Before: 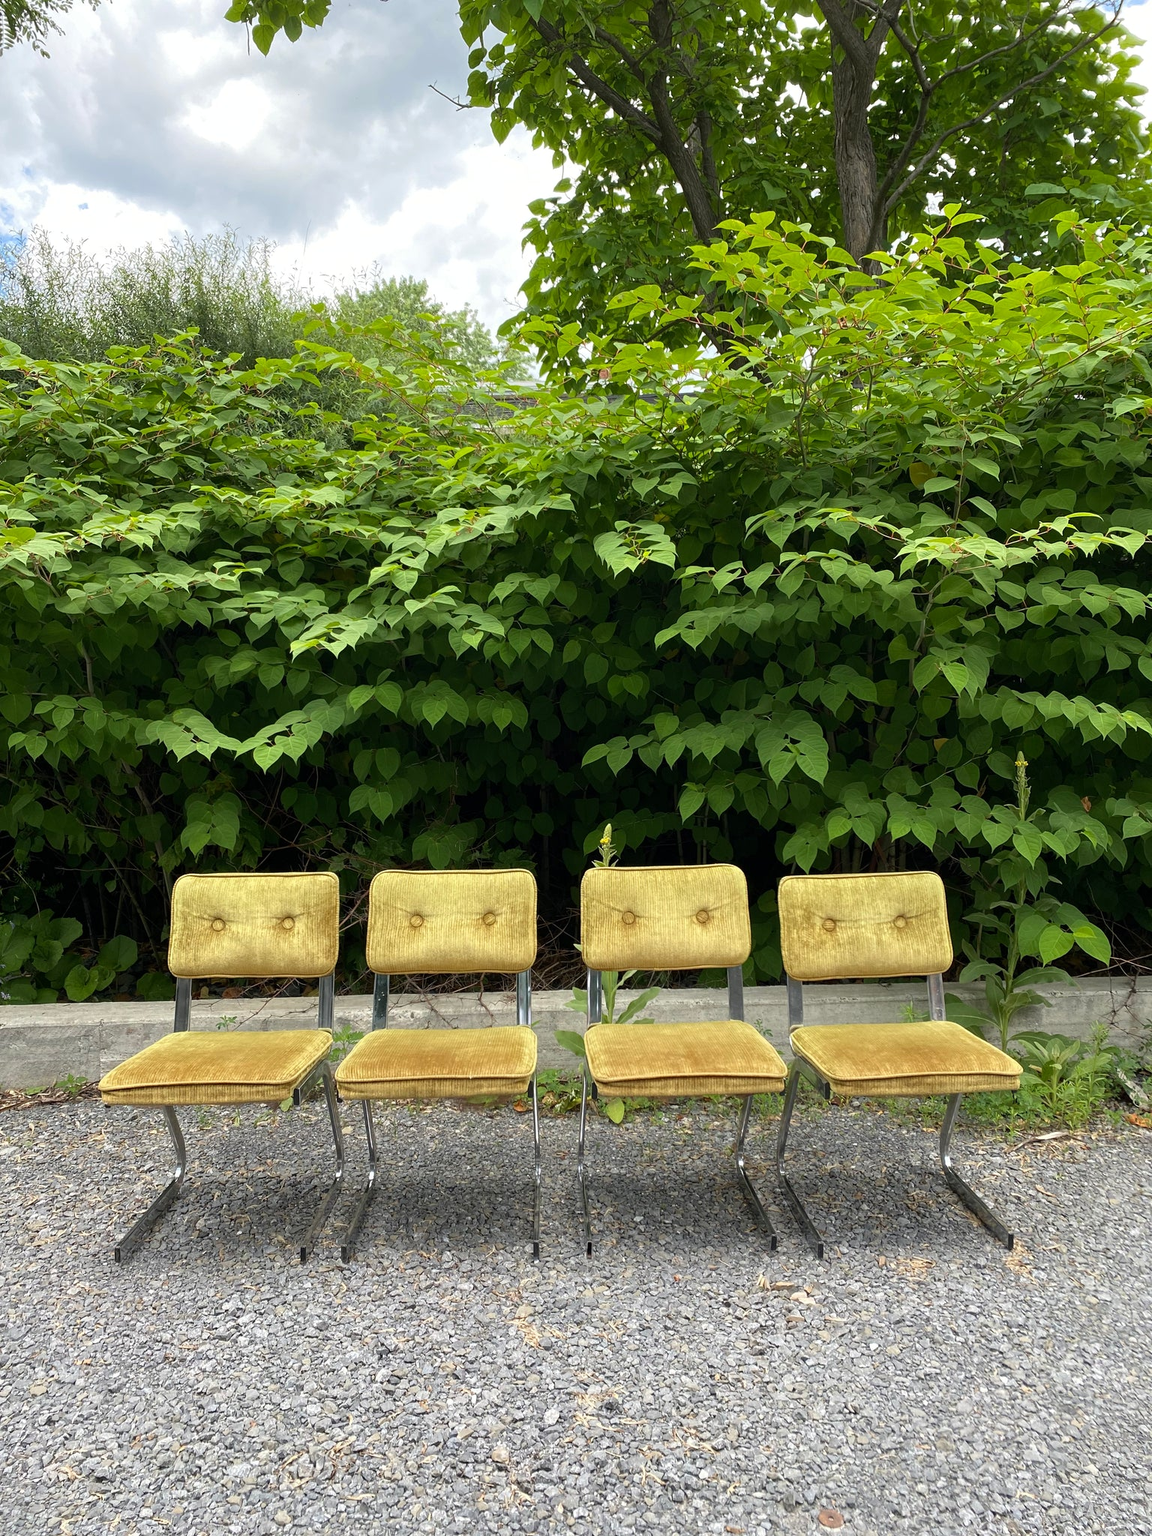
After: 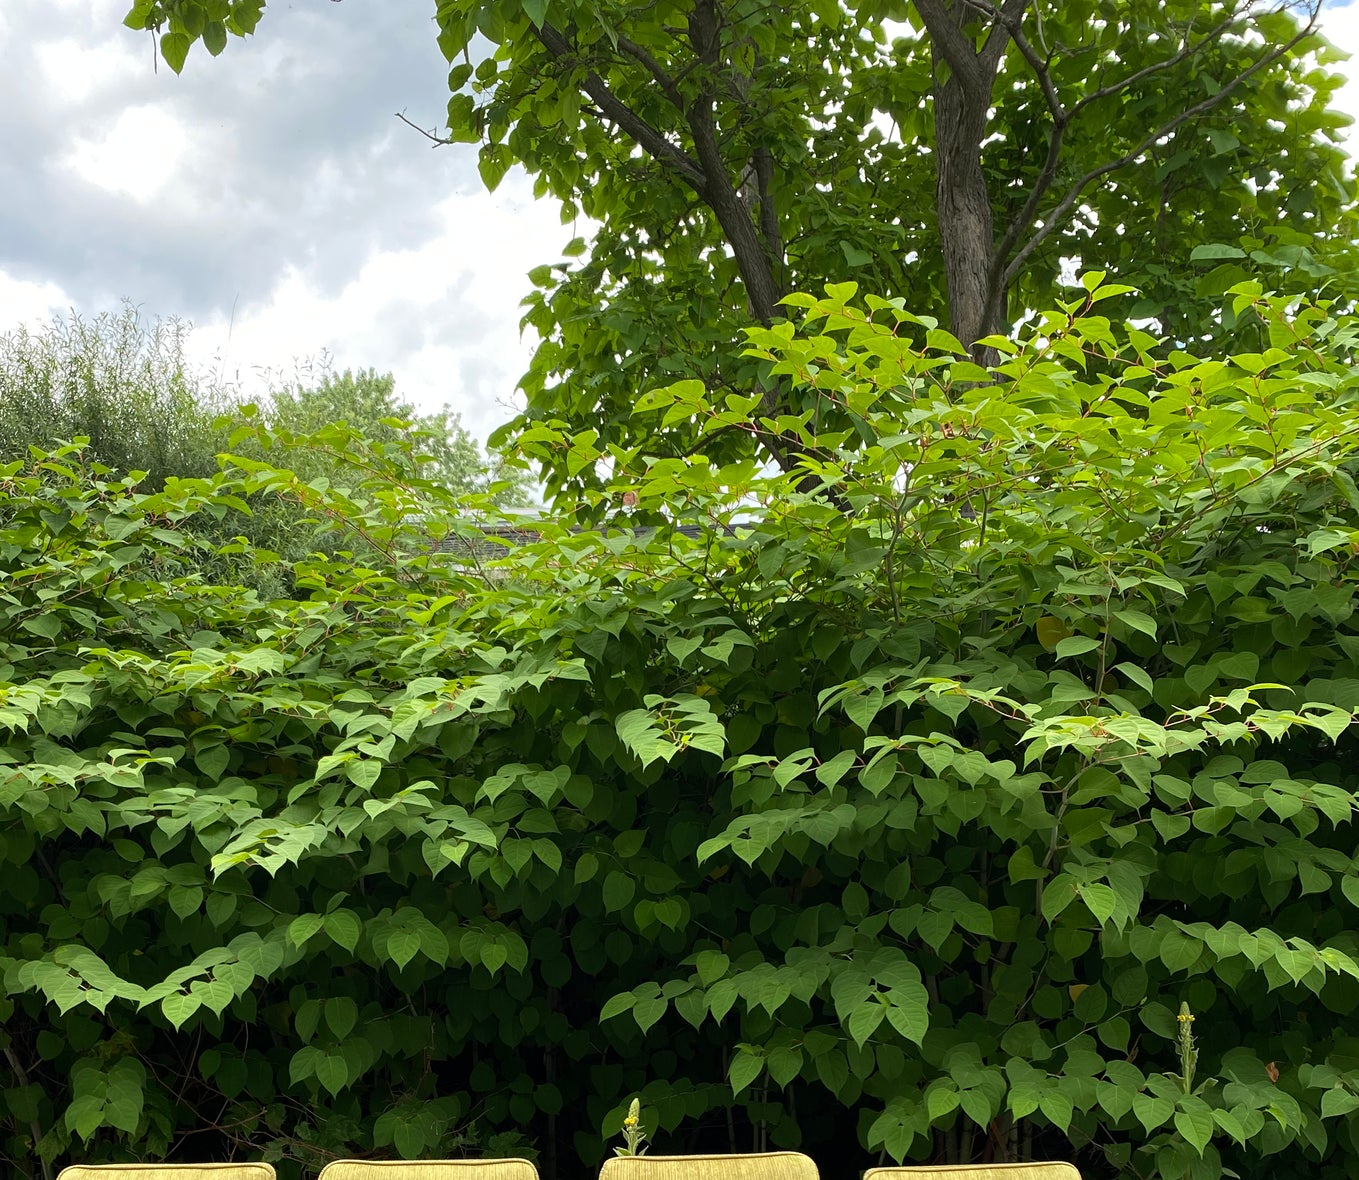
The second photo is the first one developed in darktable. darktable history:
crop and rotate: left 11.472%, bottom 42.38%
